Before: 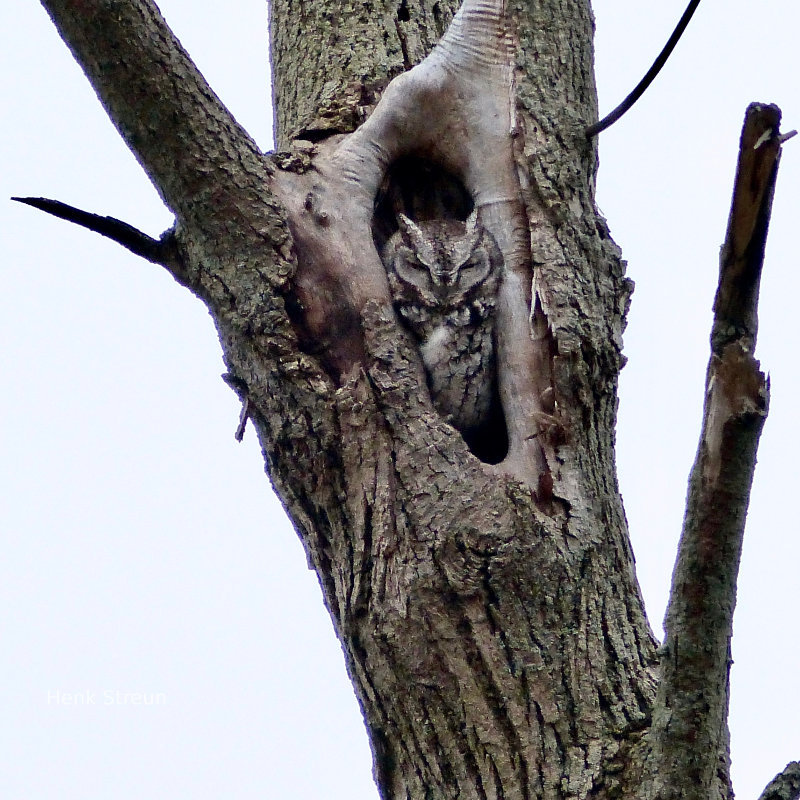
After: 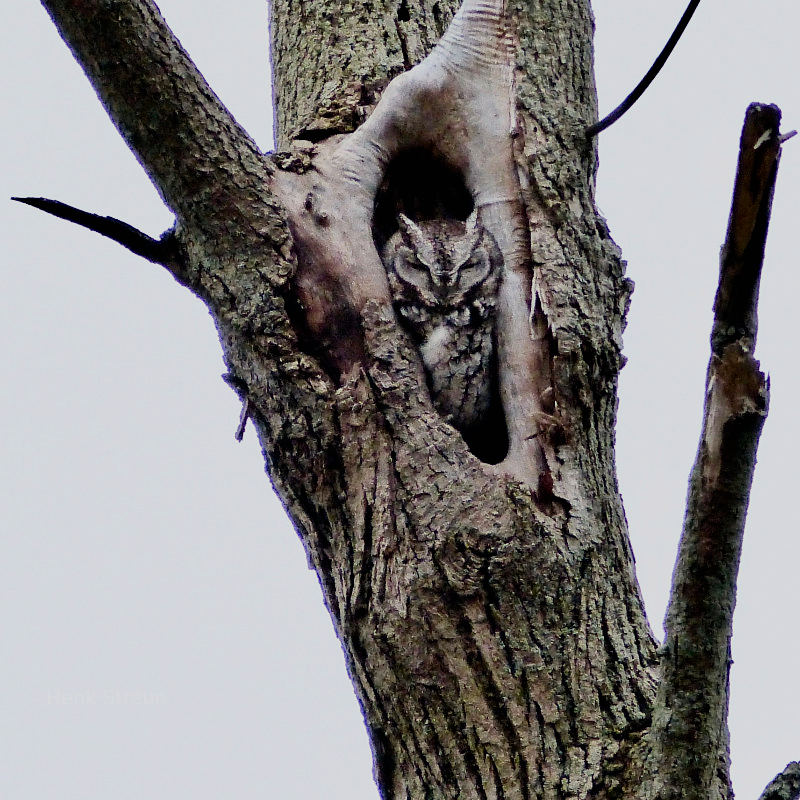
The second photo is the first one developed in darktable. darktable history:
color balance rgb: perceptual saturation grading › global saturation 20%, perceptual saturation grading › highlights -25%, perceptual saturation grading › shadows 25%
filmic rgb: black relative exposure -7.15 EV, white relative exposure 5.36 EV, hardness 3.02
contrast brightness saturation: contrast 0.15, brightness 0.05
